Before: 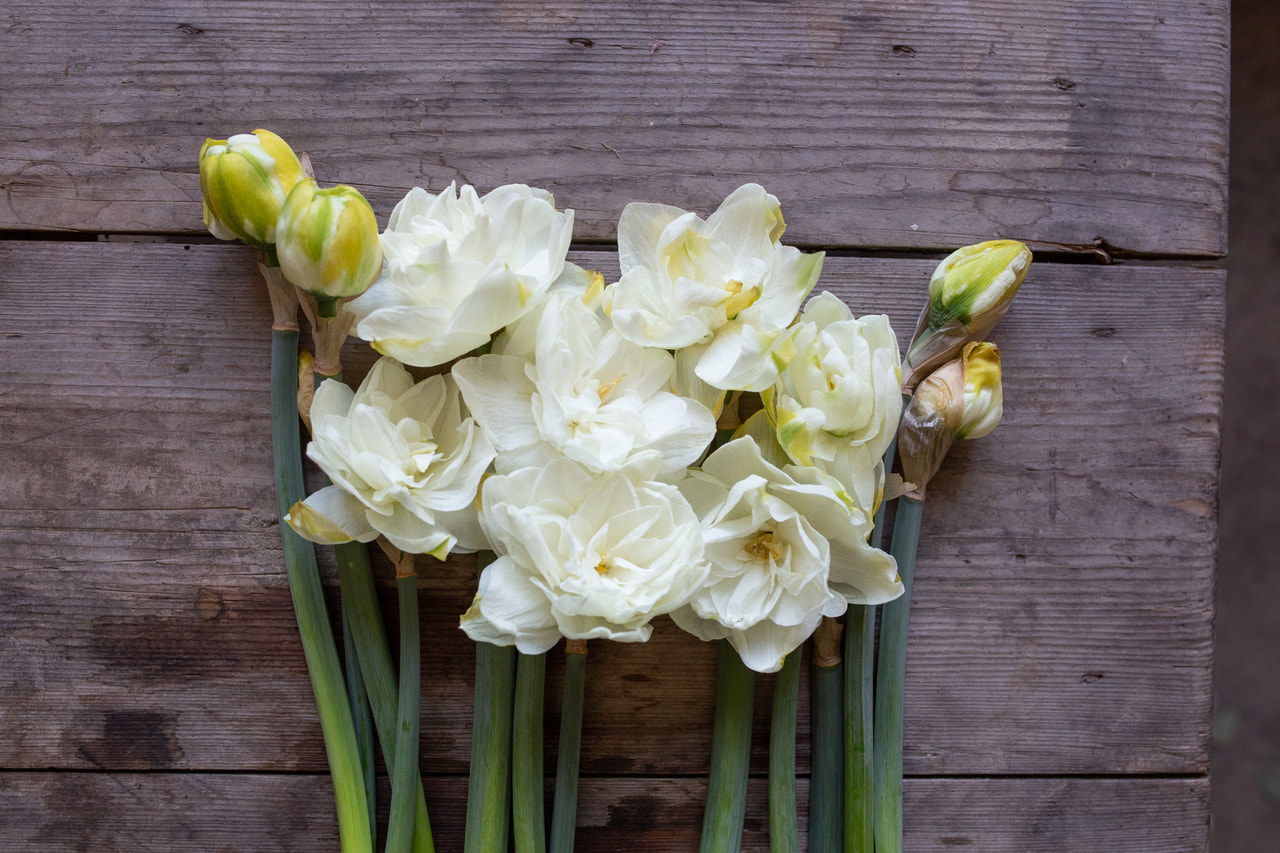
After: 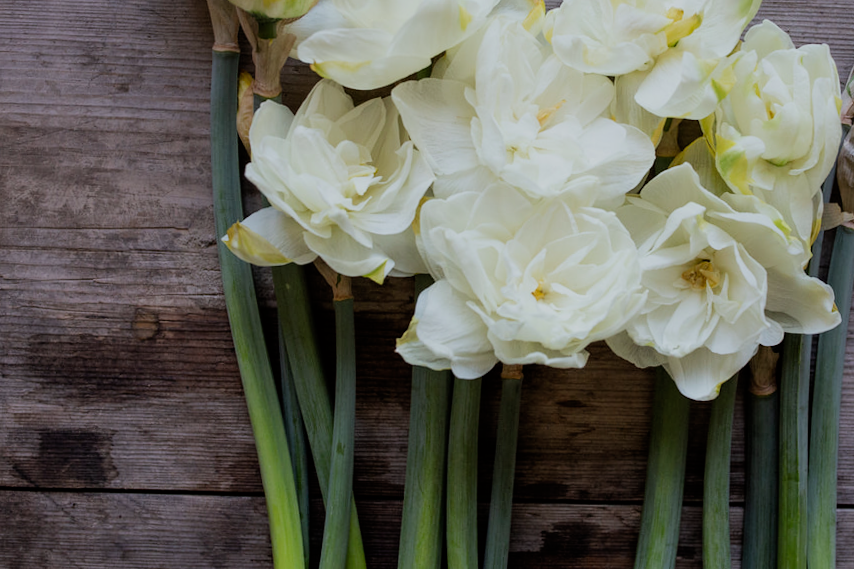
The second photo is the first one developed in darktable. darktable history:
crop and rotate: angle -0.82°, left 3.85%, top 31.828%, right 27.992%
white balance: red 0.978, blue 0.999
filmic rgb: black relative exposure -7.65 EV, white relative exposure 4.56 EV, hardness 3.61
